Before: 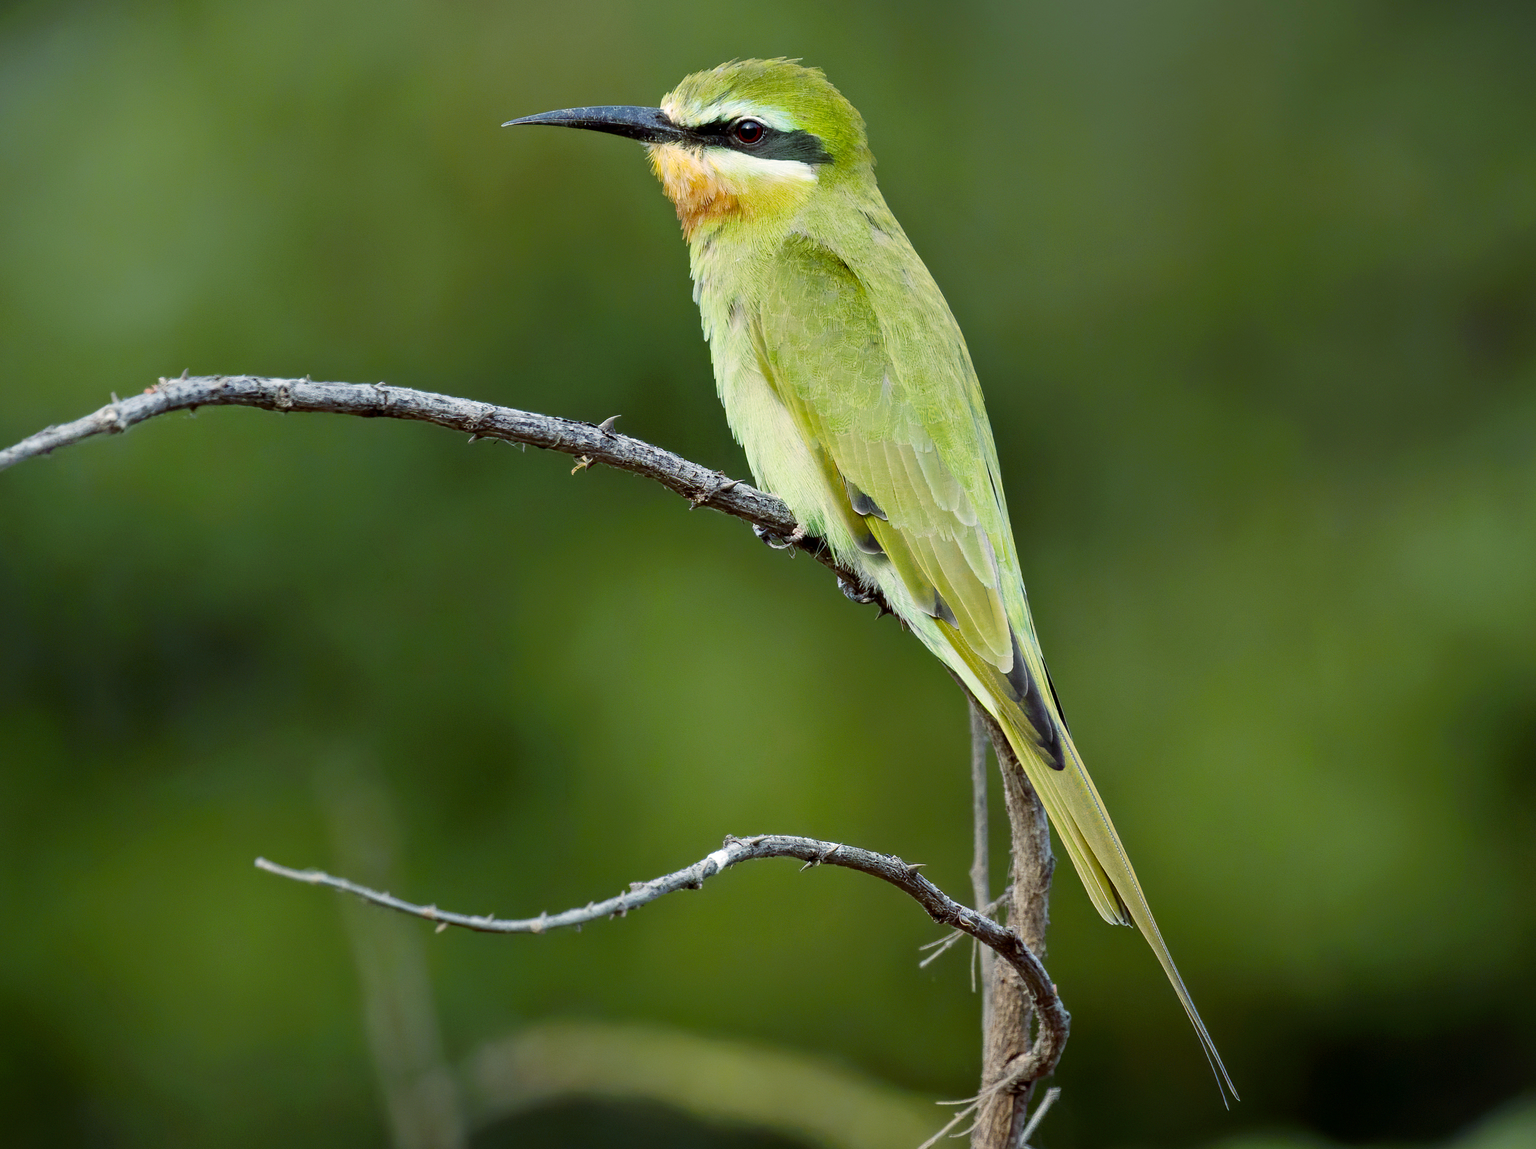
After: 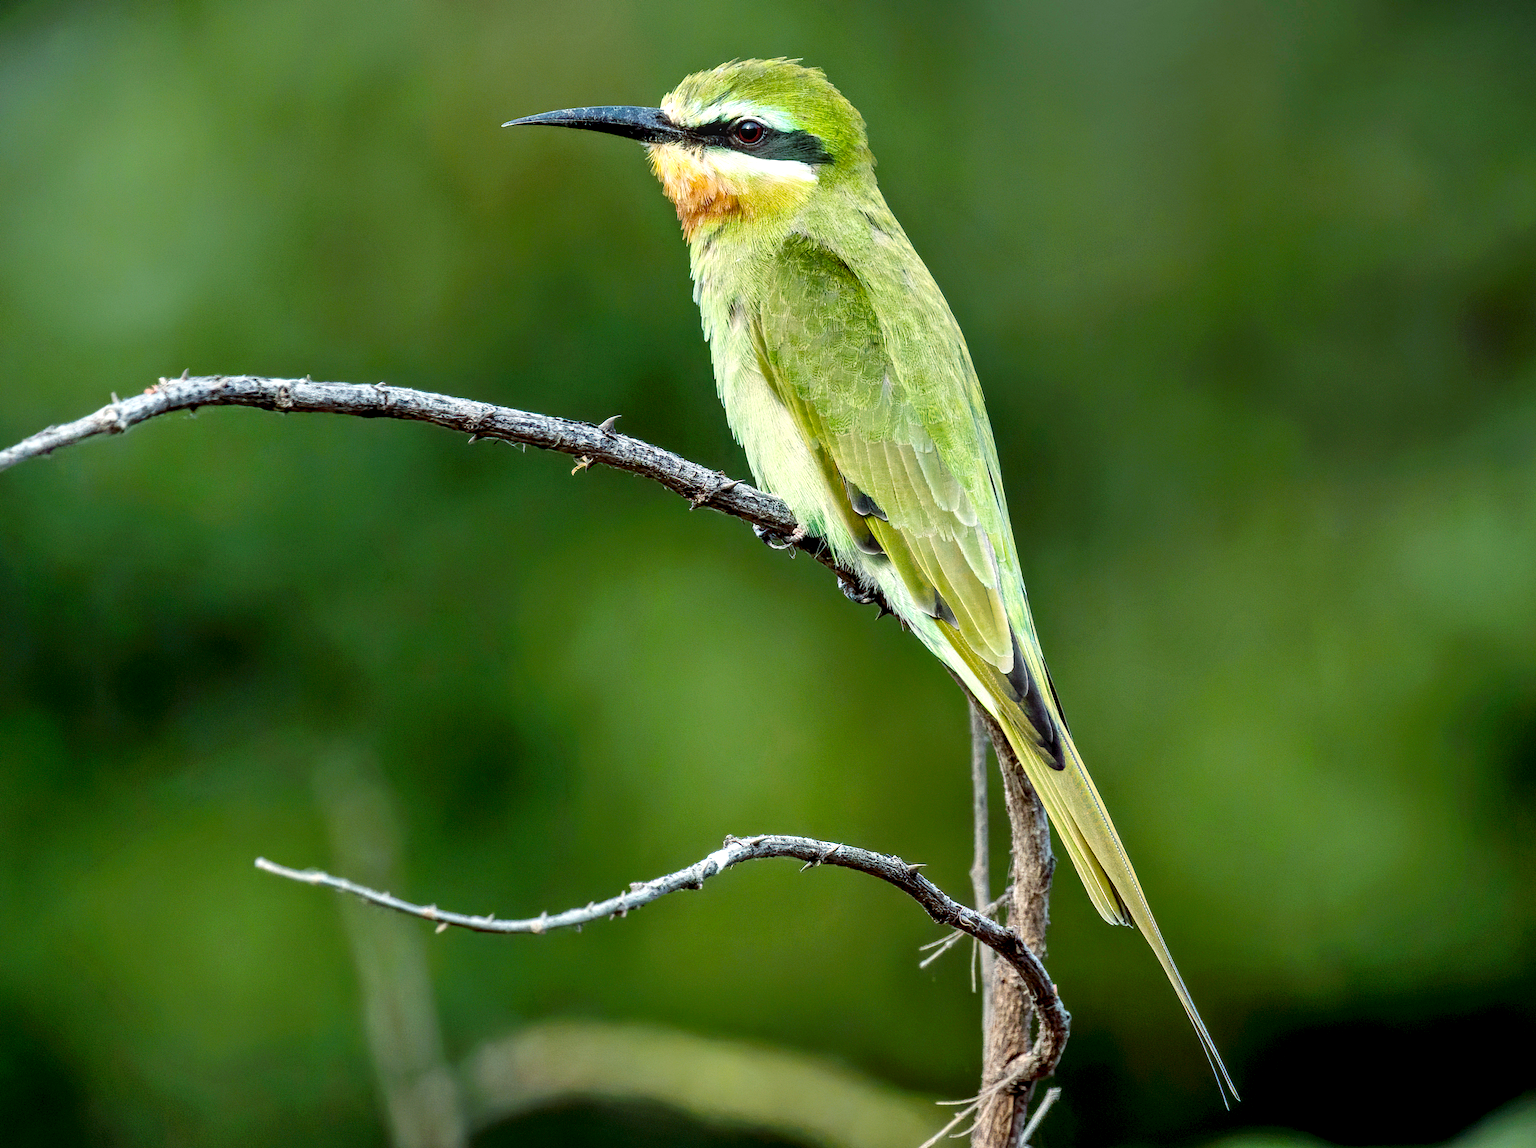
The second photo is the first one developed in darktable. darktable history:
shadows and highlights: radius 106.03, shadows 41.1, highlights -72.67, low approximation 0.01, soften with gaussian
local contrast: highlights 60%, shadows 62%, detail 160%
